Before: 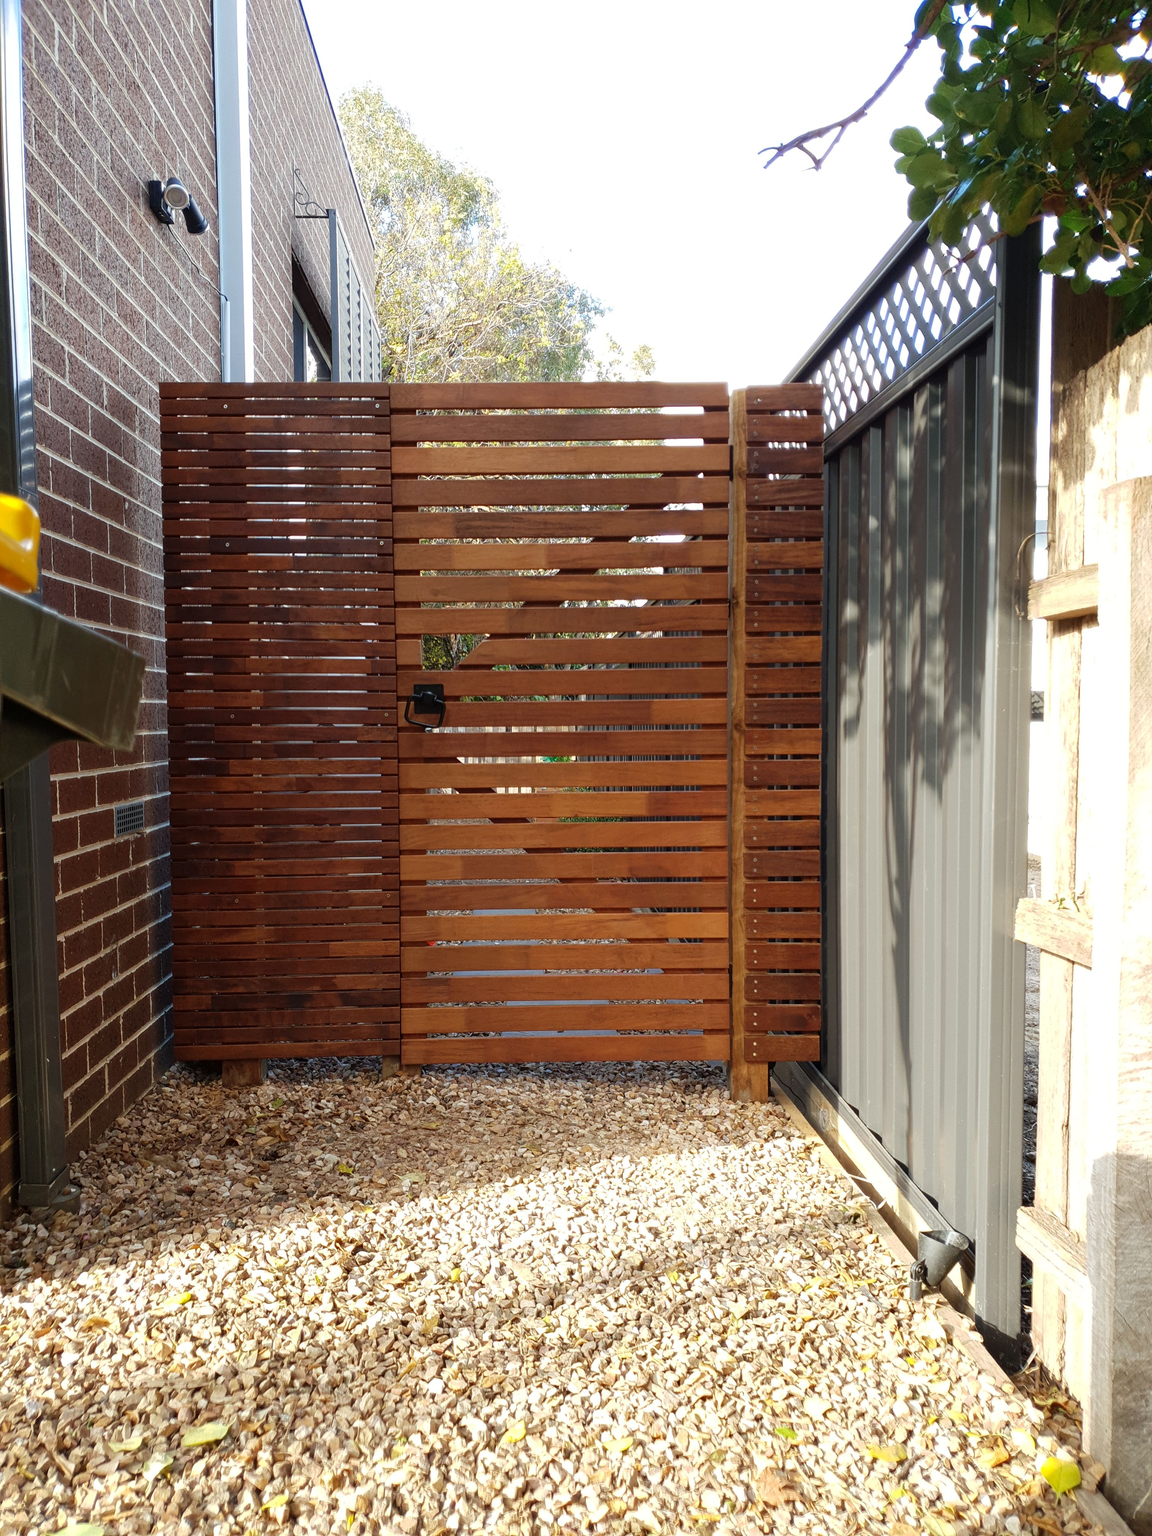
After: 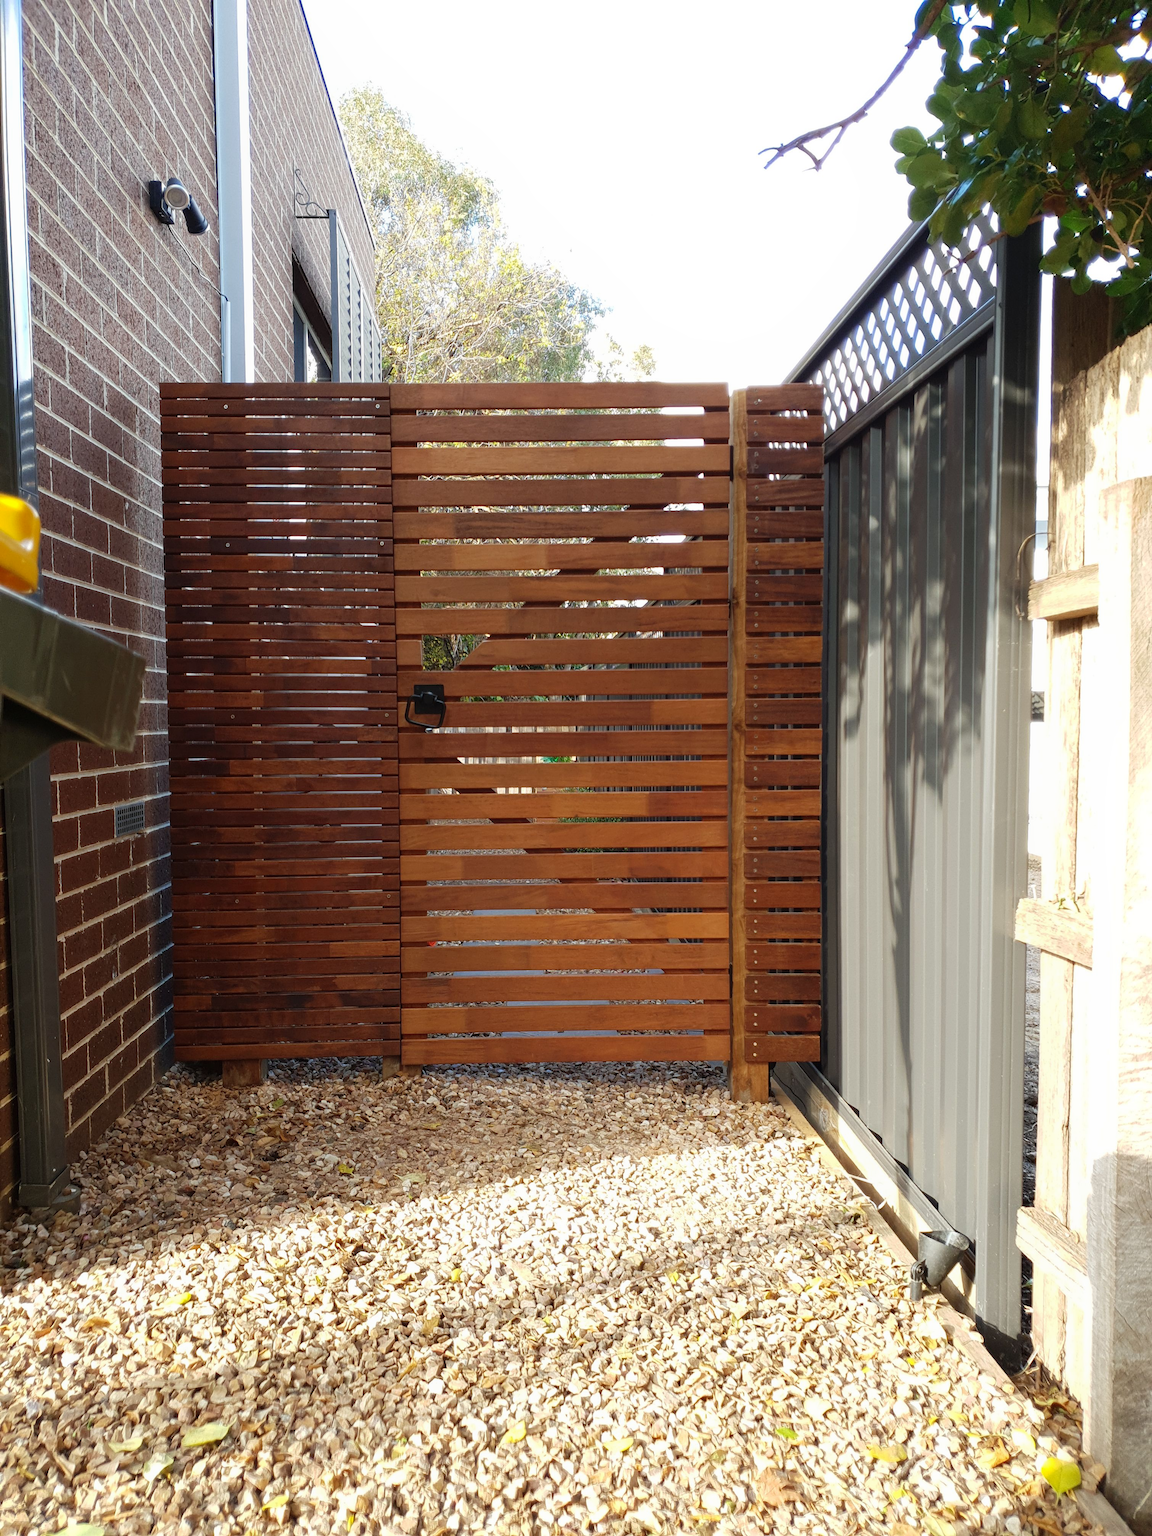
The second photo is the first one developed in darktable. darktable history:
local contrast: mode bilateral grid, contrast 100, coarseness 99, detail 92%, midtone range 0.2
